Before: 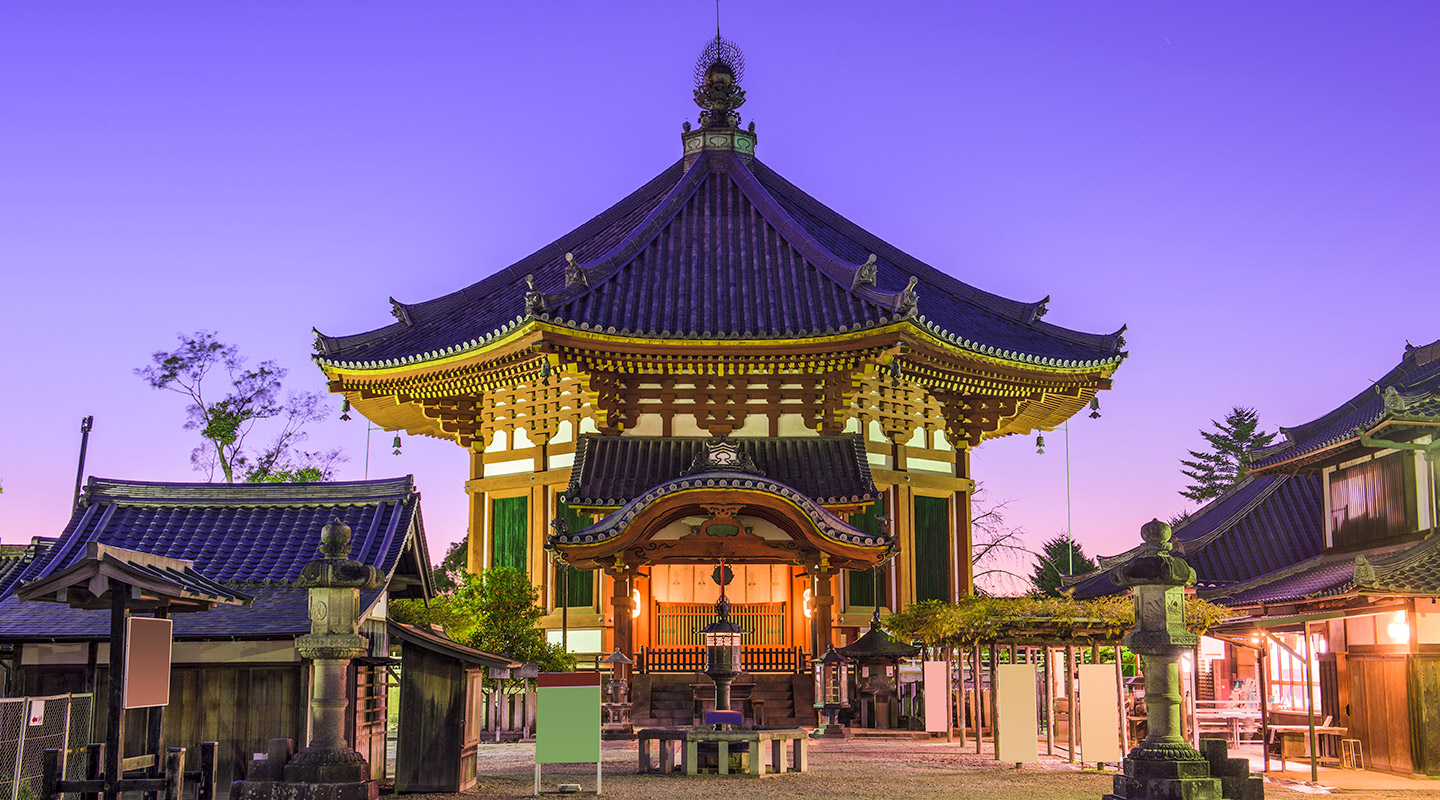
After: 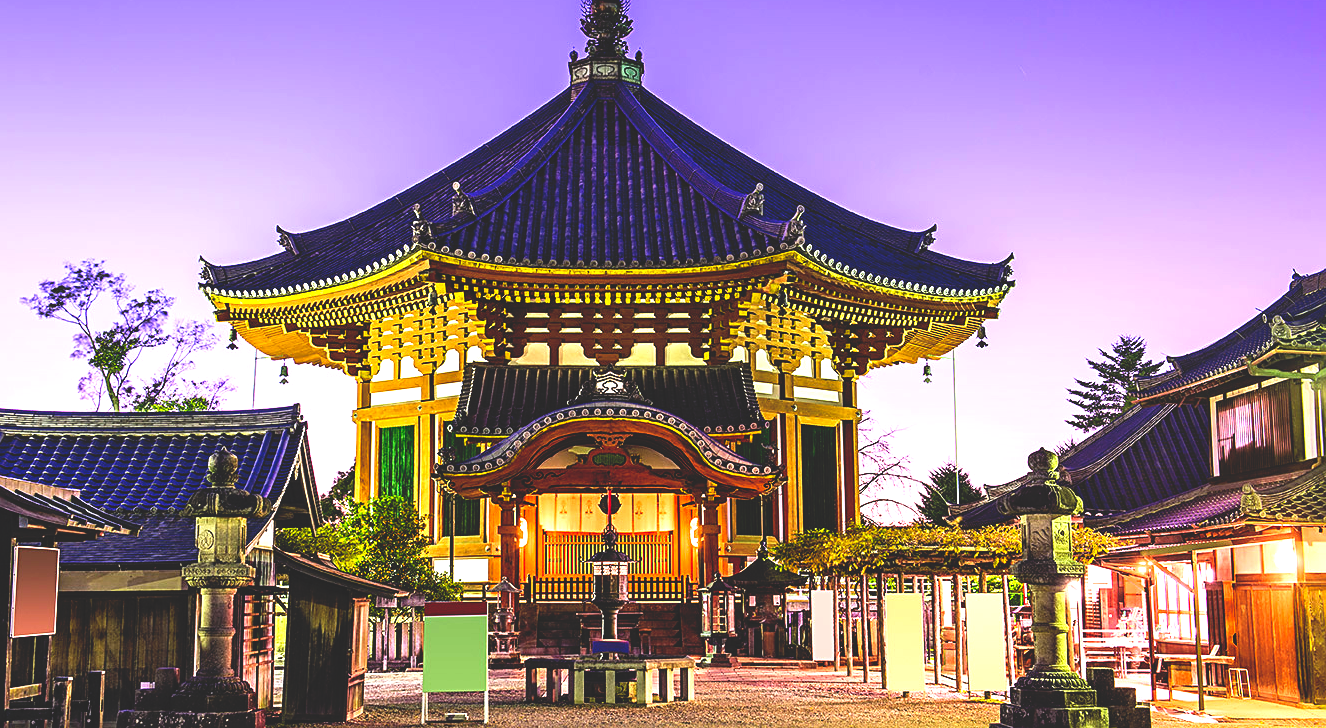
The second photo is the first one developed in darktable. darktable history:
crop and rotate: left 7.856%, top 8.952%
sharpen: on, module defaults
exposure: black level correction 0, exposure 1.001 EV, compensate highlight preservation false
base curve: curves: ch0 [(0, 0.02) (0.083, 0.036) (1, 1)], preserve colors none
